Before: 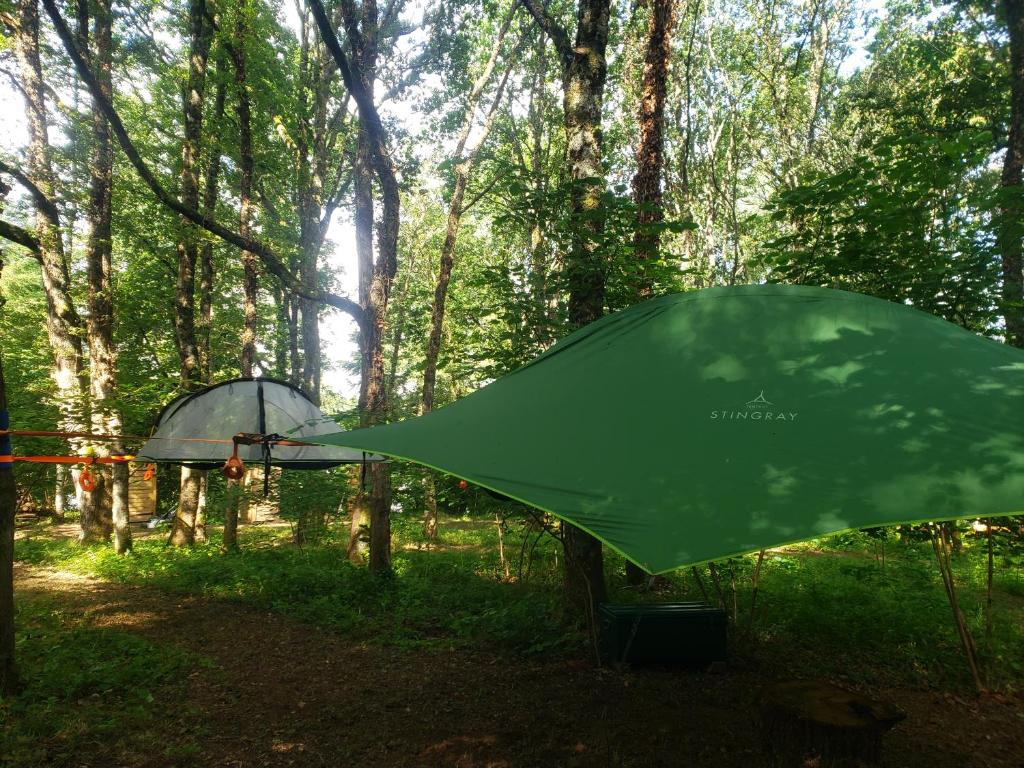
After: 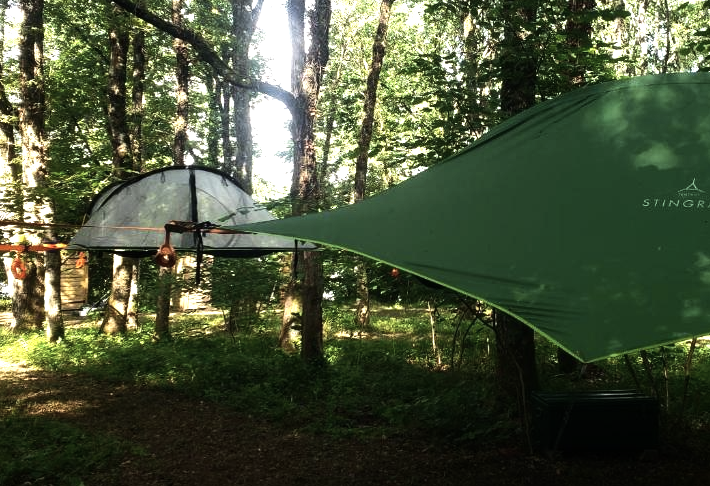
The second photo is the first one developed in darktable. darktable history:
tone equalizer: -8 EV -1.06 EV, -7 EV -1.05 EV, -6 EV -0.888 EV, -5 EV -0.607 EV, -3 EV 0.572 EV, -2 EV 0.85 EV, -1 EV 1 EV, +0 EV 1.07 EV, edges refinement/feathering 500, mask exposure compensation -1.57 EV, preserve details no
color correction: highlights b* 0.032, saturation 0.787
crop: left 6.71%, top 27.689%, right 23.947%, bottom 8.903%
